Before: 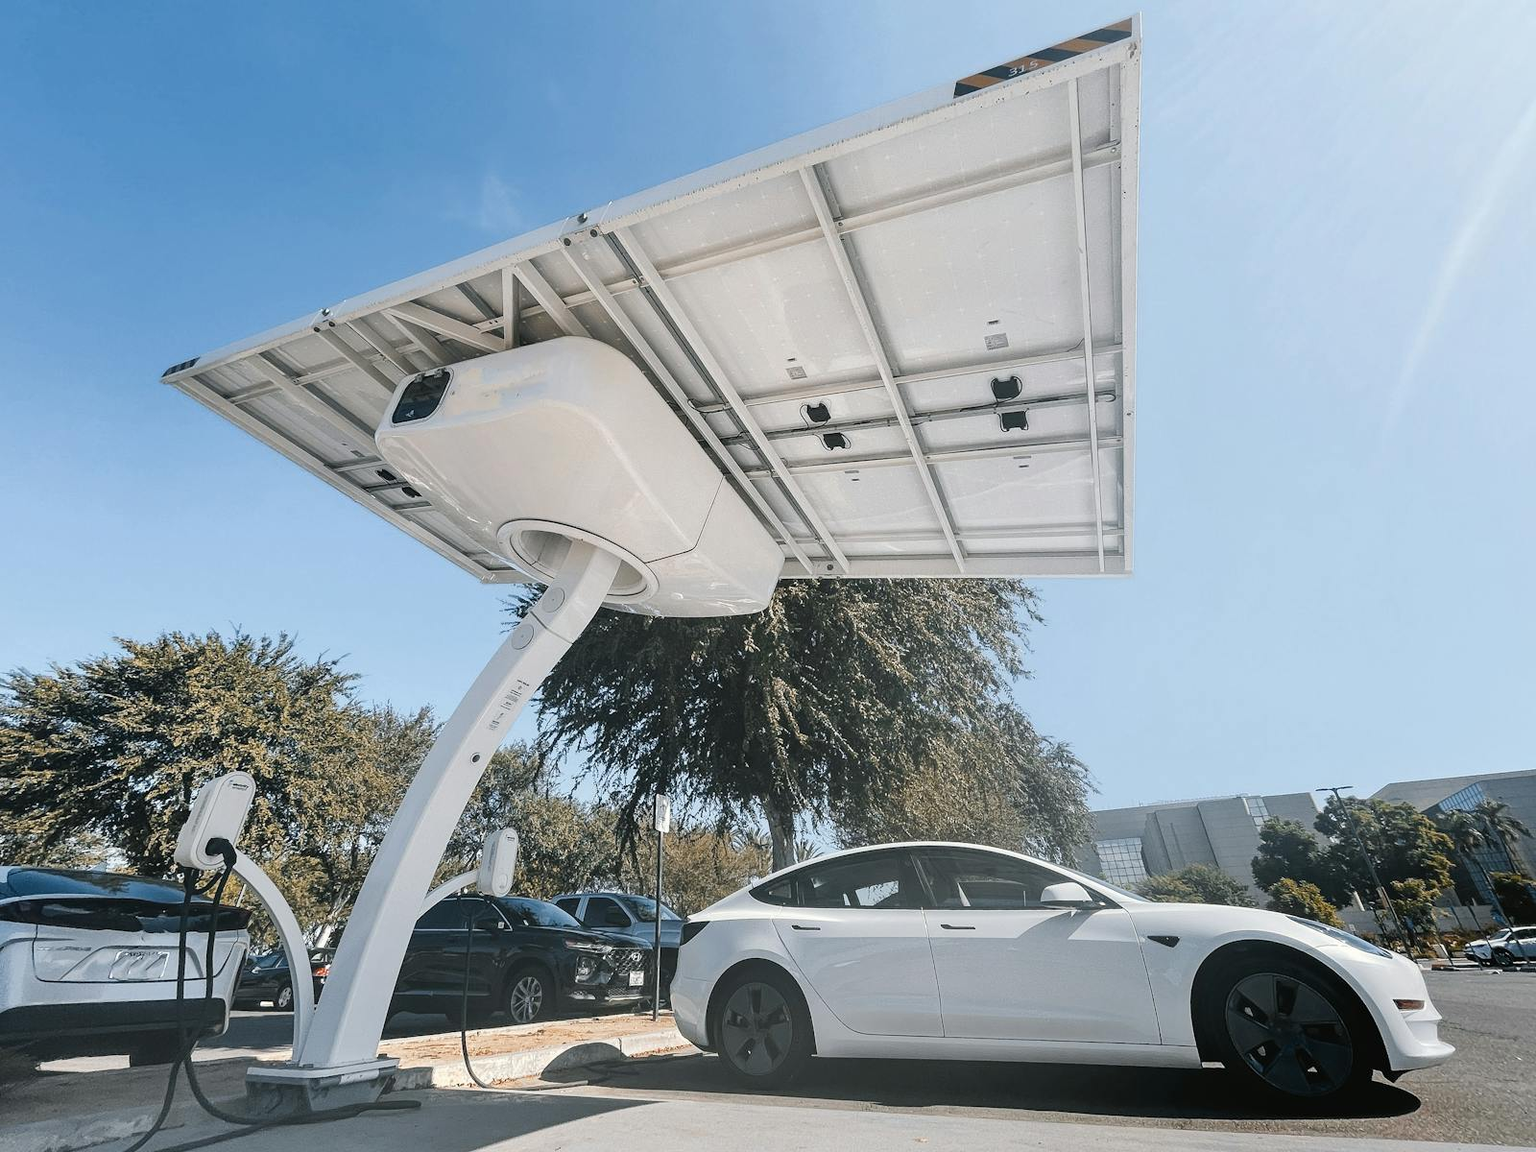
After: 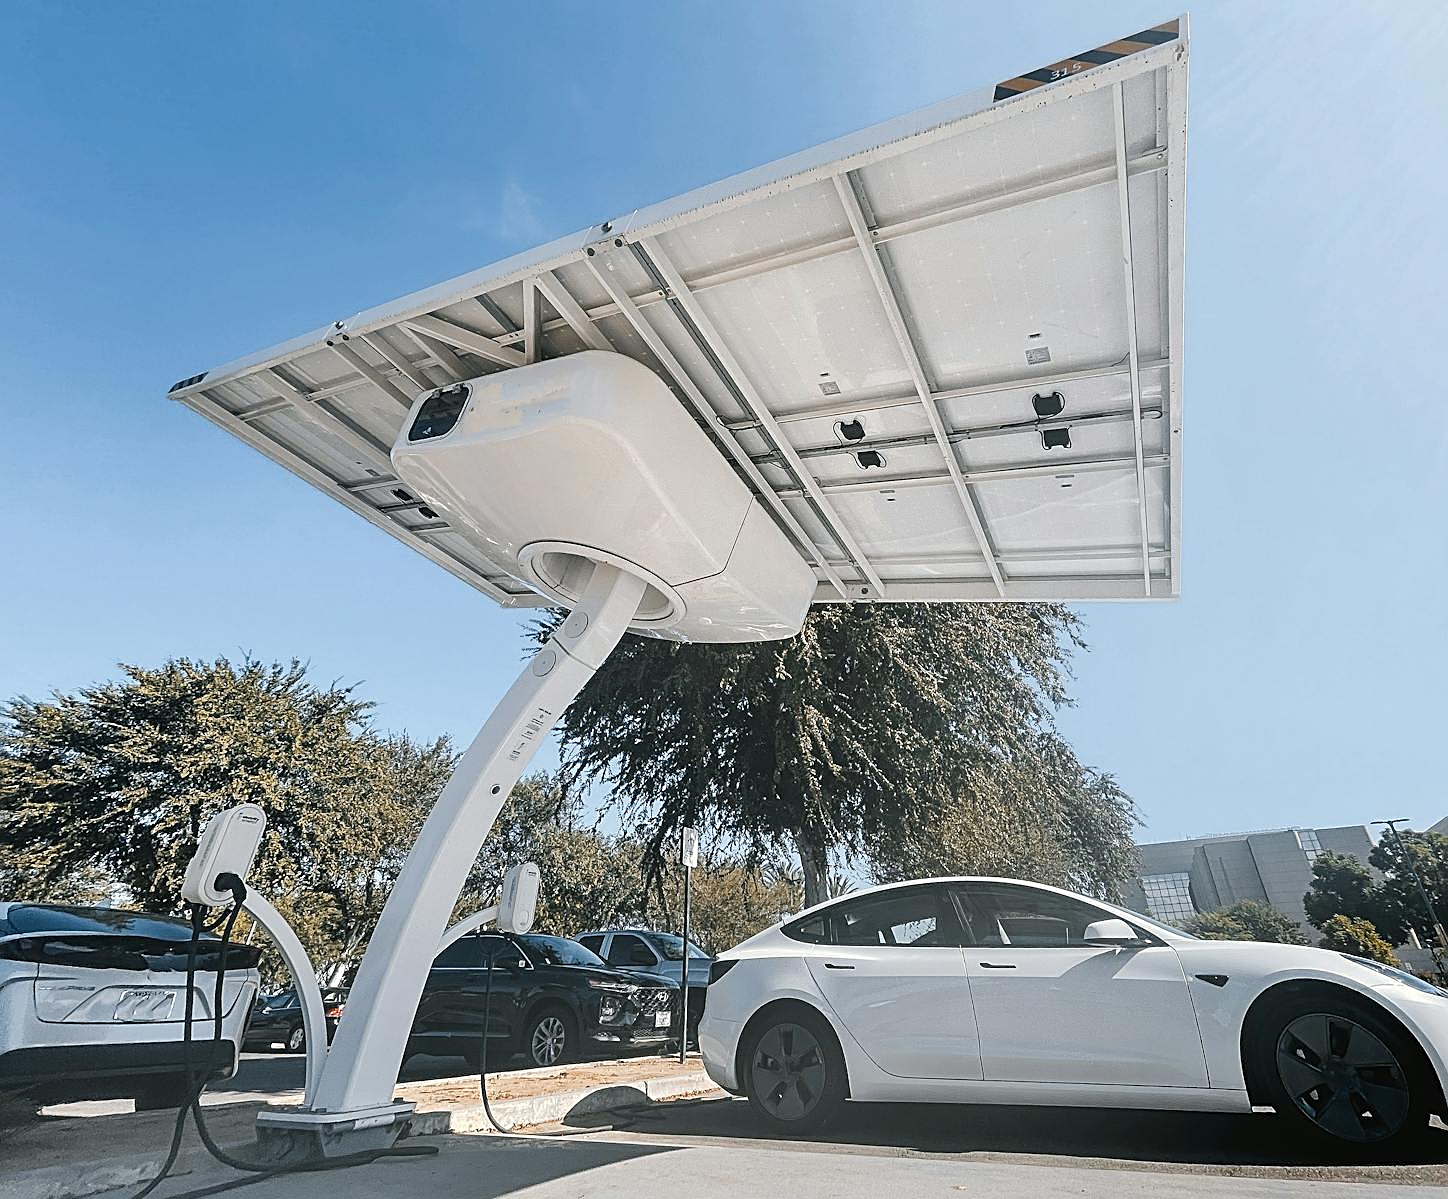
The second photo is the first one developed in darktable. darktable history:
sharpen: amount 0.746
crop: right 9.493%, bottom 0.041%
